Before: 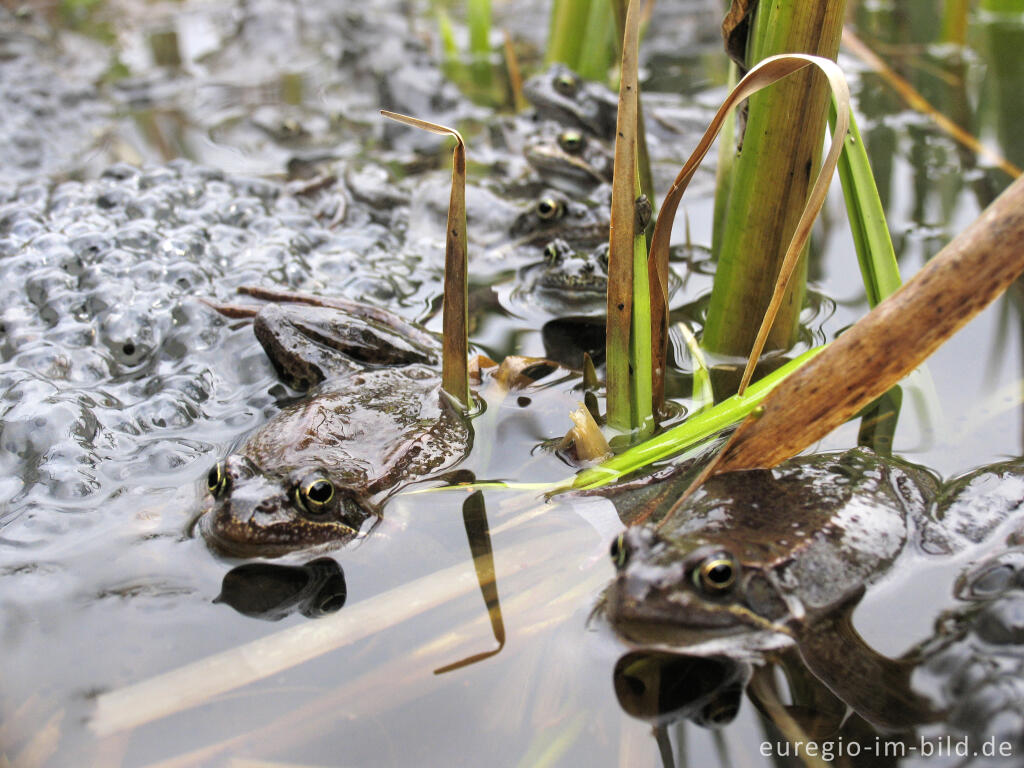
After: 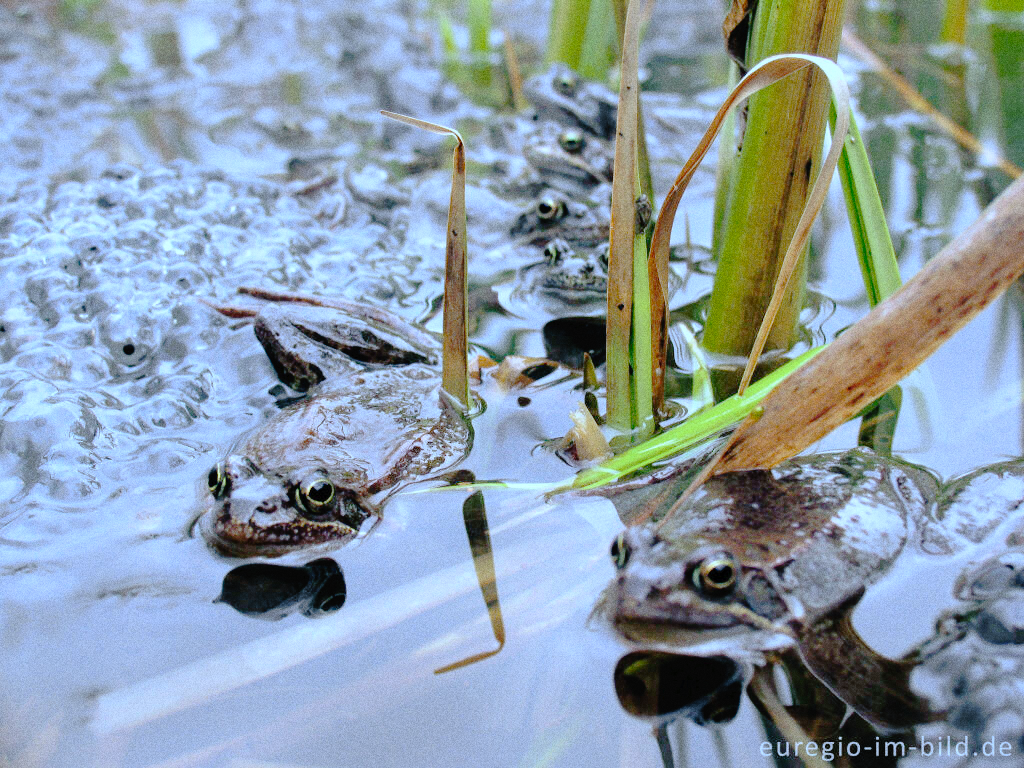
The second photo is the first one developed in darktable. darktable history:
white balance: red 0.871, blue 1.249
tone curve: curves: ch0 [(0, 0) (0.003, 0.019) (0.011, 0.019) (0.025, 0.023) (0.044, 0.032) (0.069, 0.046) (0.1, 0.073) (0.136, 0.129) (0.177, 0.207) (0.224, 0.295) (0.277, 0.394) (0.335, 0.48) (0.399, 0.524) (0.468, 0.575) (0.543, 0.628) (0.623, 0.684) (0.709, 0.739) (0.801, 0.808) (0.898, 0.9) (1, 1)], preserve colors none
grain: coarseness 8.68 ISO, strength 31.94%
